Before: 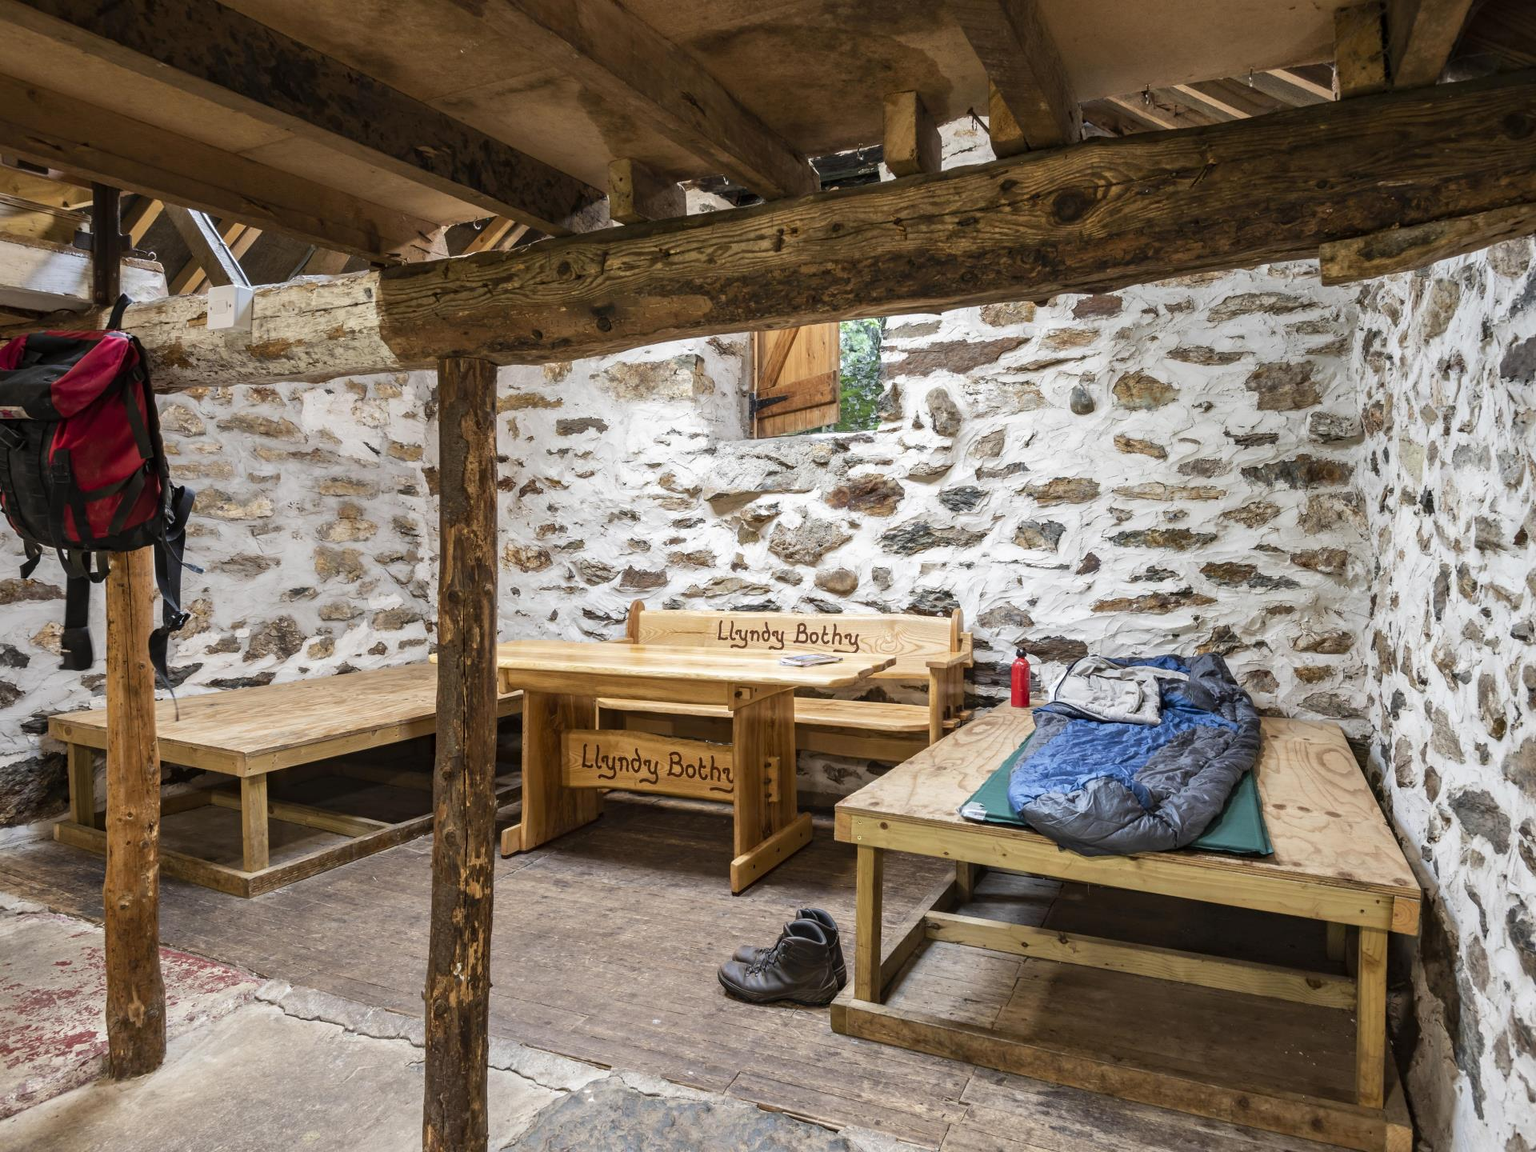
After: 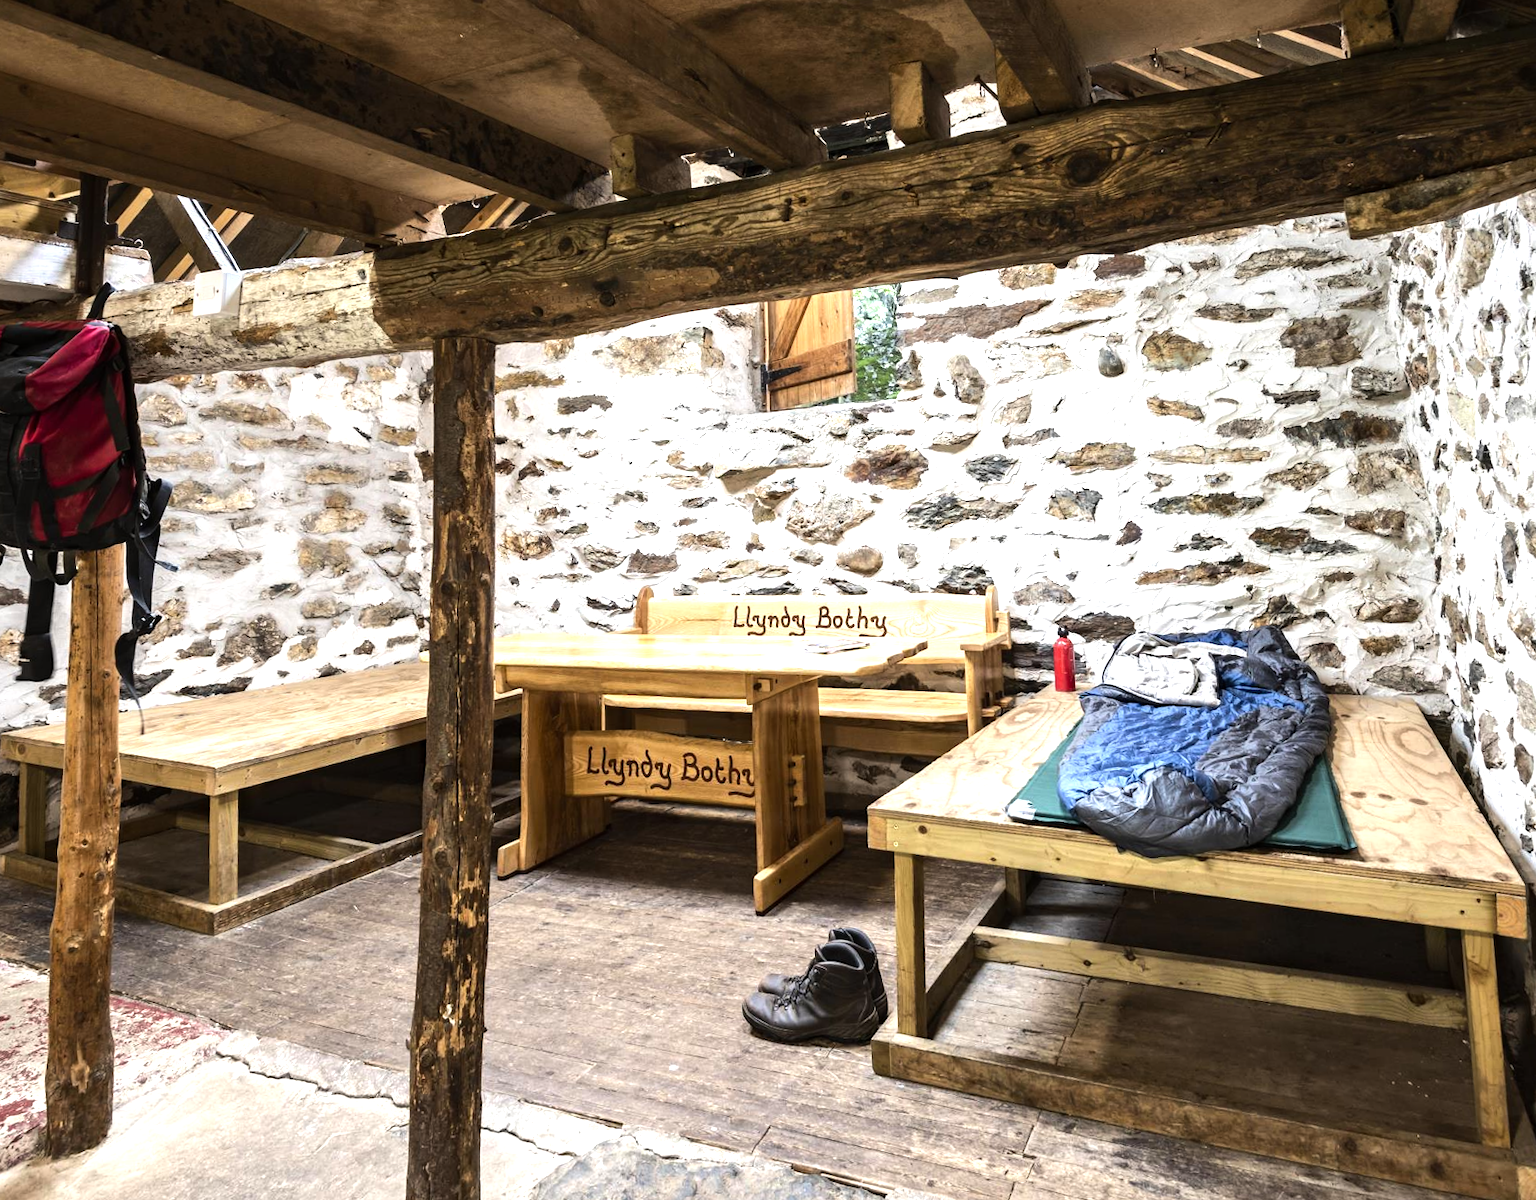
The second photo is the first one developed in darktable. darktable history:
tone equalizer: -8 EV -0.75 EV, -7 EV -0.7 EV, -6 EV -0.6 EV, -5 EV -0.4 EV, -3 EV 0.4 EV, -2 EV 0.6 EV, -1 EV 0.7 EV, +0 EV 0.75 EV, edges refinement/feathering 500, mask exposure compensation -1.57 EV, preserve details no
rotate and perspective: rotation -1.68°, lens shift (vertical) -0.146, crop left 0.049, crop right 0.912, crop top 0.032, crop bottom 0.96
exposure: exposure 0.29 EV, compensate highlight preservation false
